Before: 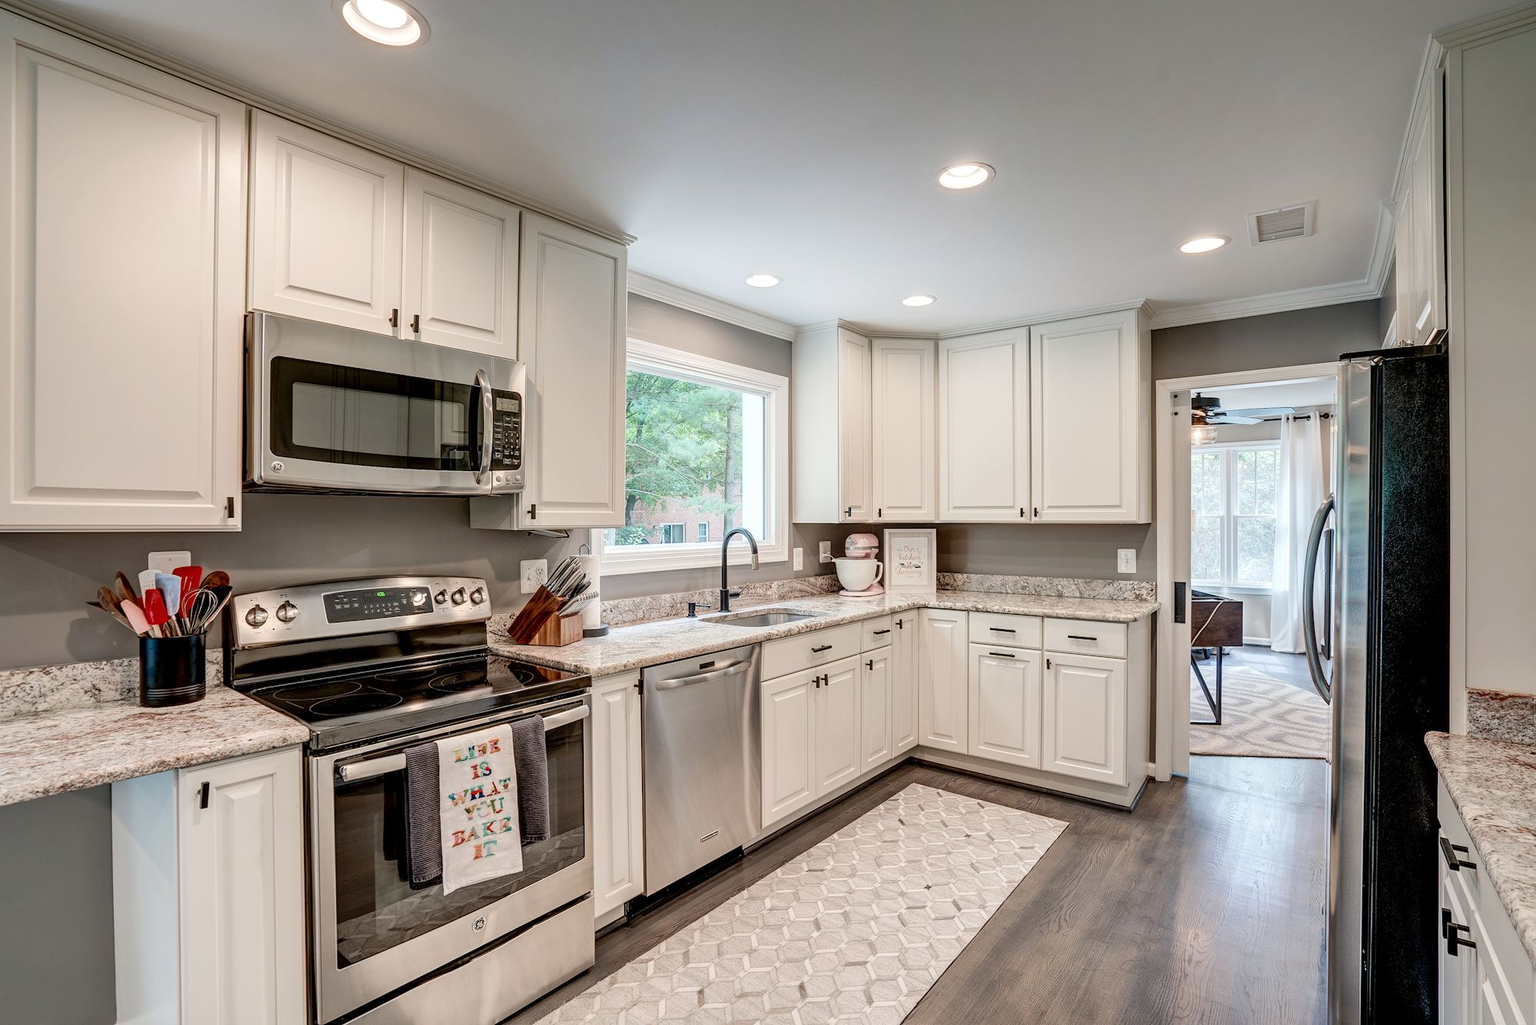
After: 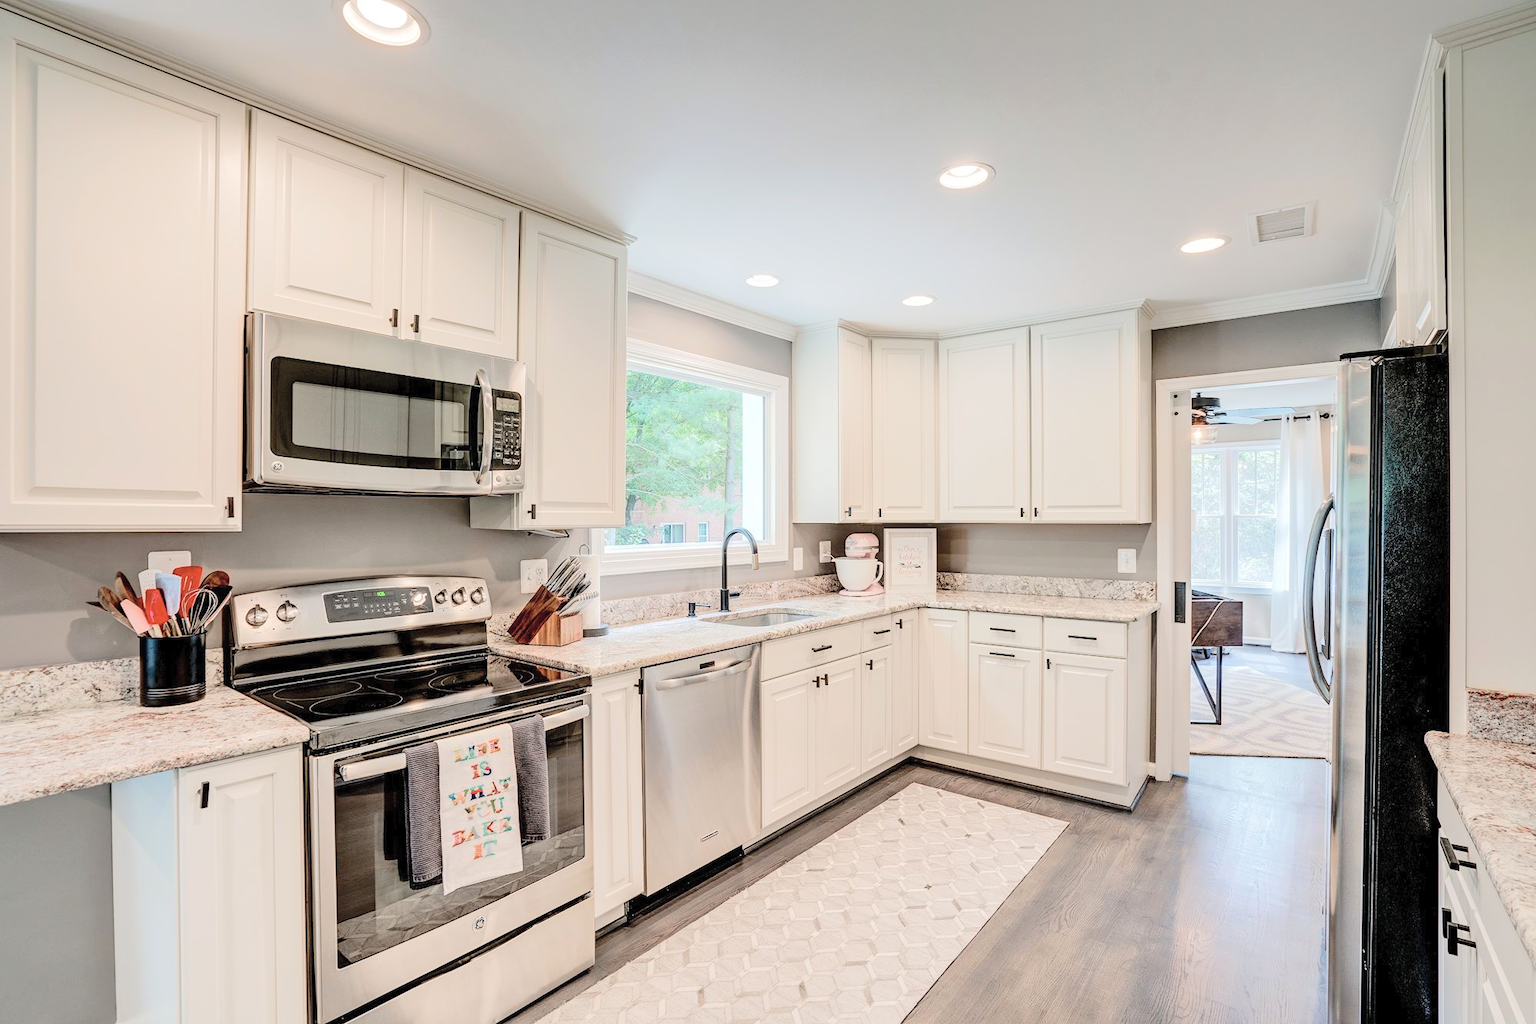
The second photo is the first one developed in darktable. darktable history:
tone curve: curves: ch0 [(0, 0) (0.003, 0.021) (0.011, 0.033) (0.025, 0.059) (0.044, 0.097) (0.069, 0.141) (0.1, 0.186) (0.136, 0.237) (0.177, 0.298) (0.224, 0.378) (0.277, 0.47) (0.335, 0.542) (0.399, 0.605) (0.468, 0.678) (0.543, 0.724) (0.623, 0.787) (0.709, 0.829) (0.801, 0.875) (0.898, 0.912) (1, 1)], color space Lab, independent channels, preserve colors none
